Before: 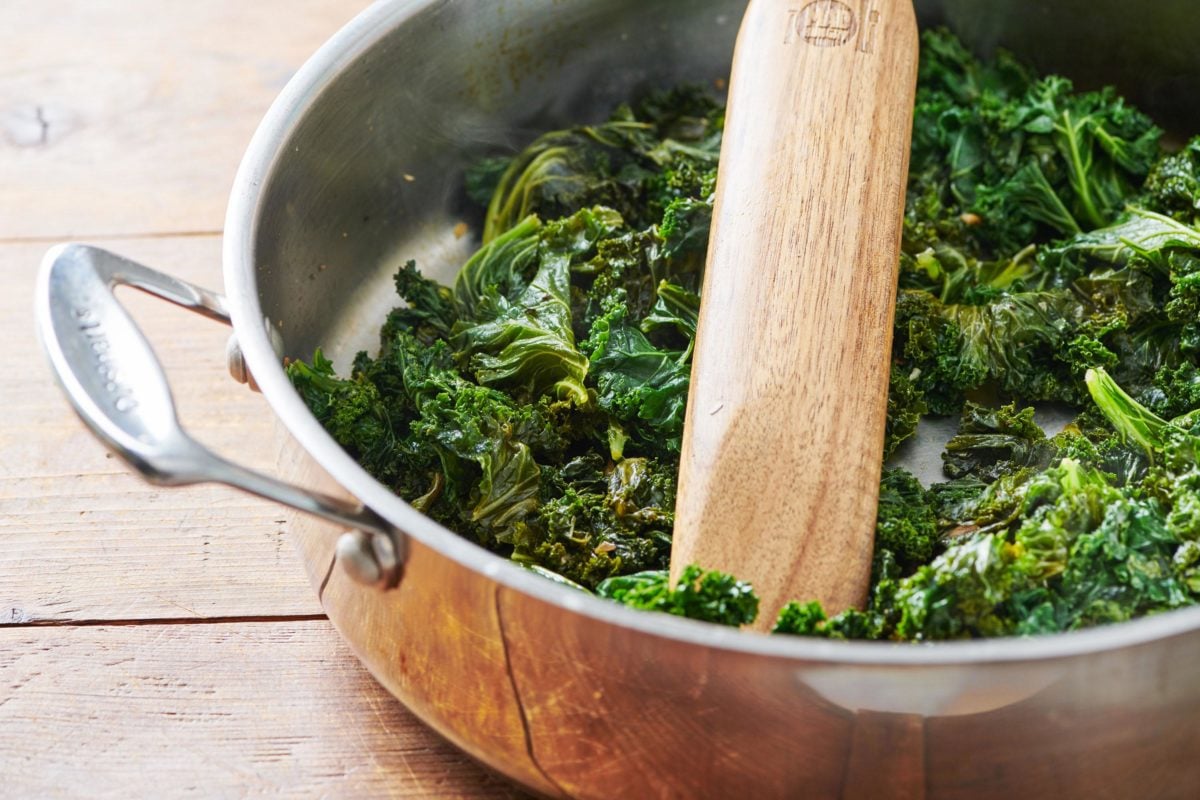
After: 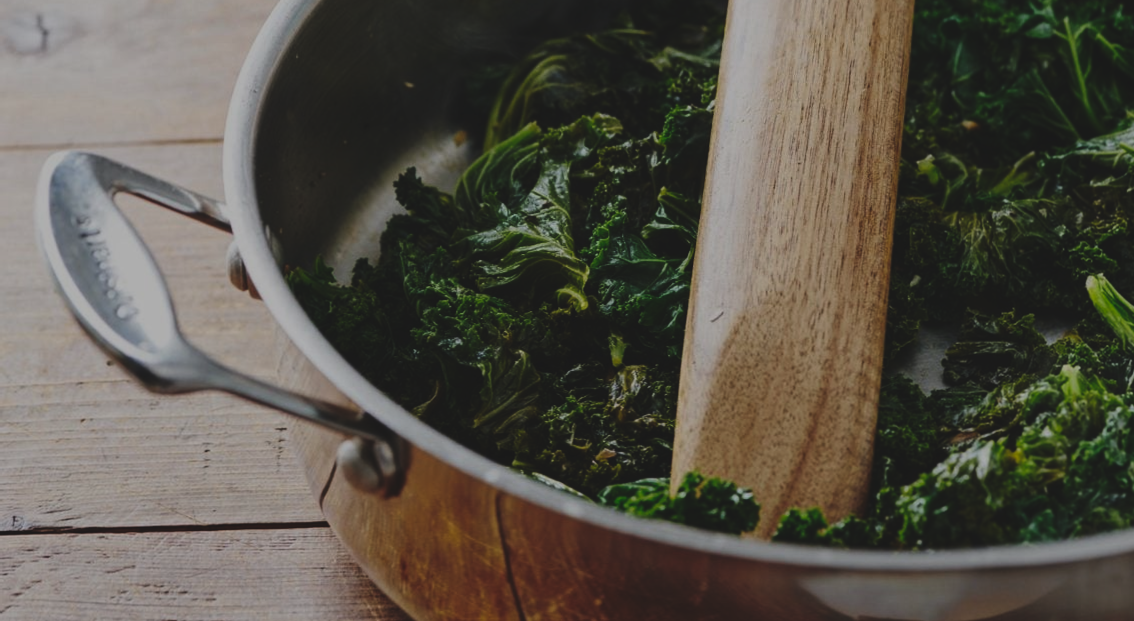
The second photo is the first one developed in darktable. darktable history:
tone equalizer: -8 EV -0.758 EV, -7 EV -0.672 EV, -6 EV -0.619 EV, -5 EV -0.368 EV, -3 EV 0.399 EV, -2 EV 0.6 EV, -1 EV 0.674 EV, +0 EV 0.742 EV, edges refinement/feathering 500, mask exposure compensation -1.57 EV, preserve details no
tone curve: curves: ch0 [(0, 0.087) (0.175, 0.178) (0.466, 0.498) (0.715, 0.764) (1, 0.961)]; ch1 [(0, 0) (0.437, 0.398) (0.476, 0.466) (0.505, 0.505) (0.534, 0.544) (0.612, 0.605) (0.641, 0.643) (1, 1)]; ch2 [(0, 0) (0.359, 0.379) (0.427, 0.453) (0.489, 0.495) (0.531, 0.534) (0.579, 0.579) (1, 1)], preserve colors none
crop and rotate: angle 0.058°, top 11.744%, right 5.539%, bottom 10.746%
exposure: exposure -1.962 EV, compensate exposure bias true, compensate highlight preservation false
